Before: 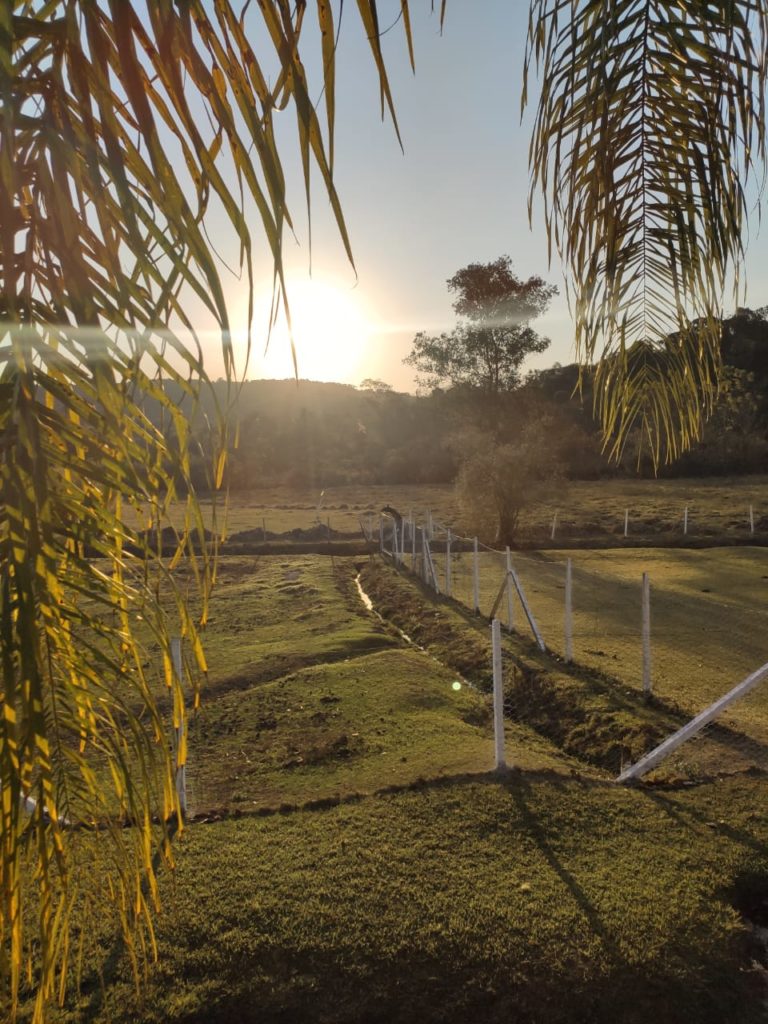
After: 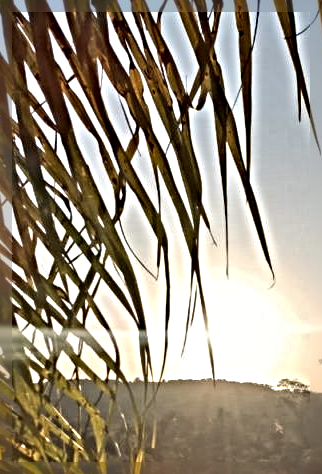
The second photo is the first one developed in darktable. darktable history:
crop and rotate: left 10.817%, top 0.062%, right 47.194%, bottom 53.626%
sharpen: radius 6.3, amount 1.8, threshold 0
